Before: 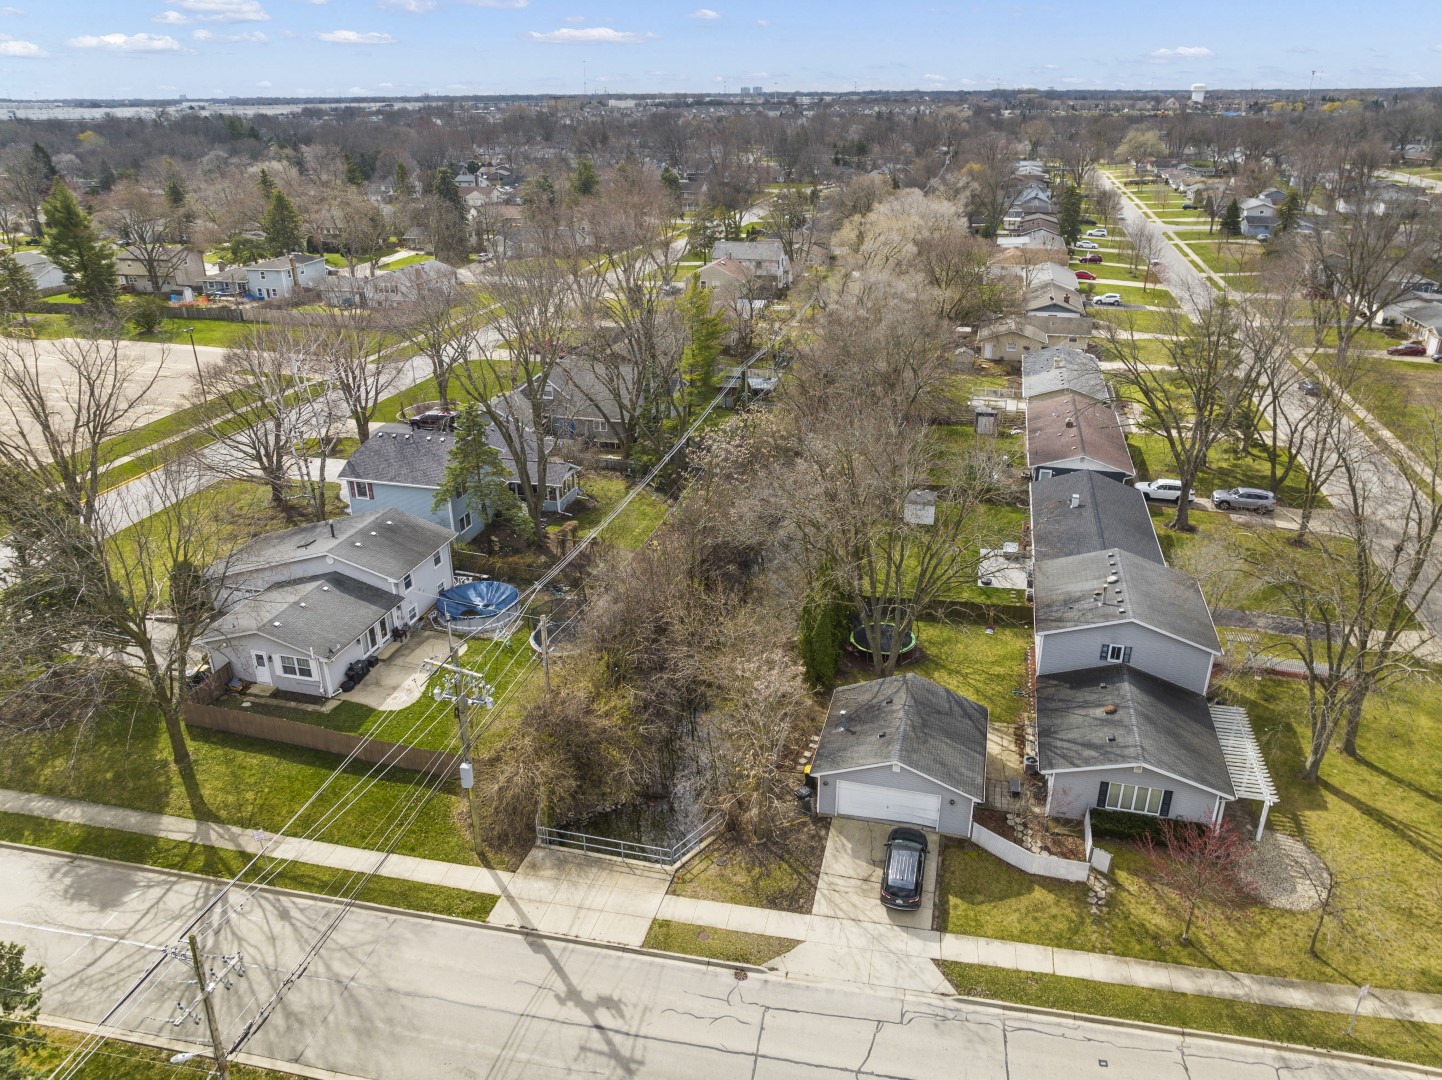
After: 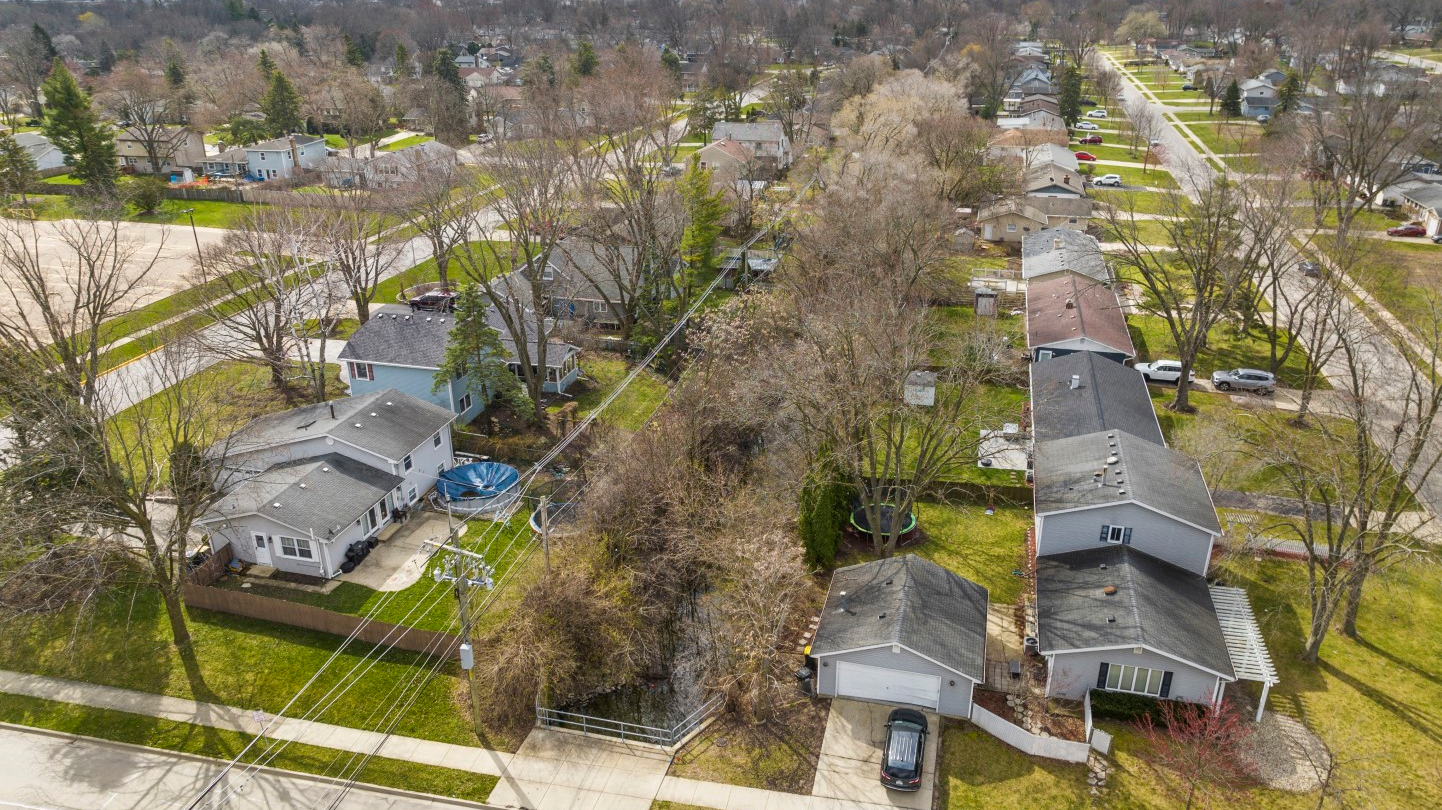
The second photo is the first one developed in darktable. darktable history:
tone equalizer: on, module defaults
crop: top 11.038%, bottom 13.962%
